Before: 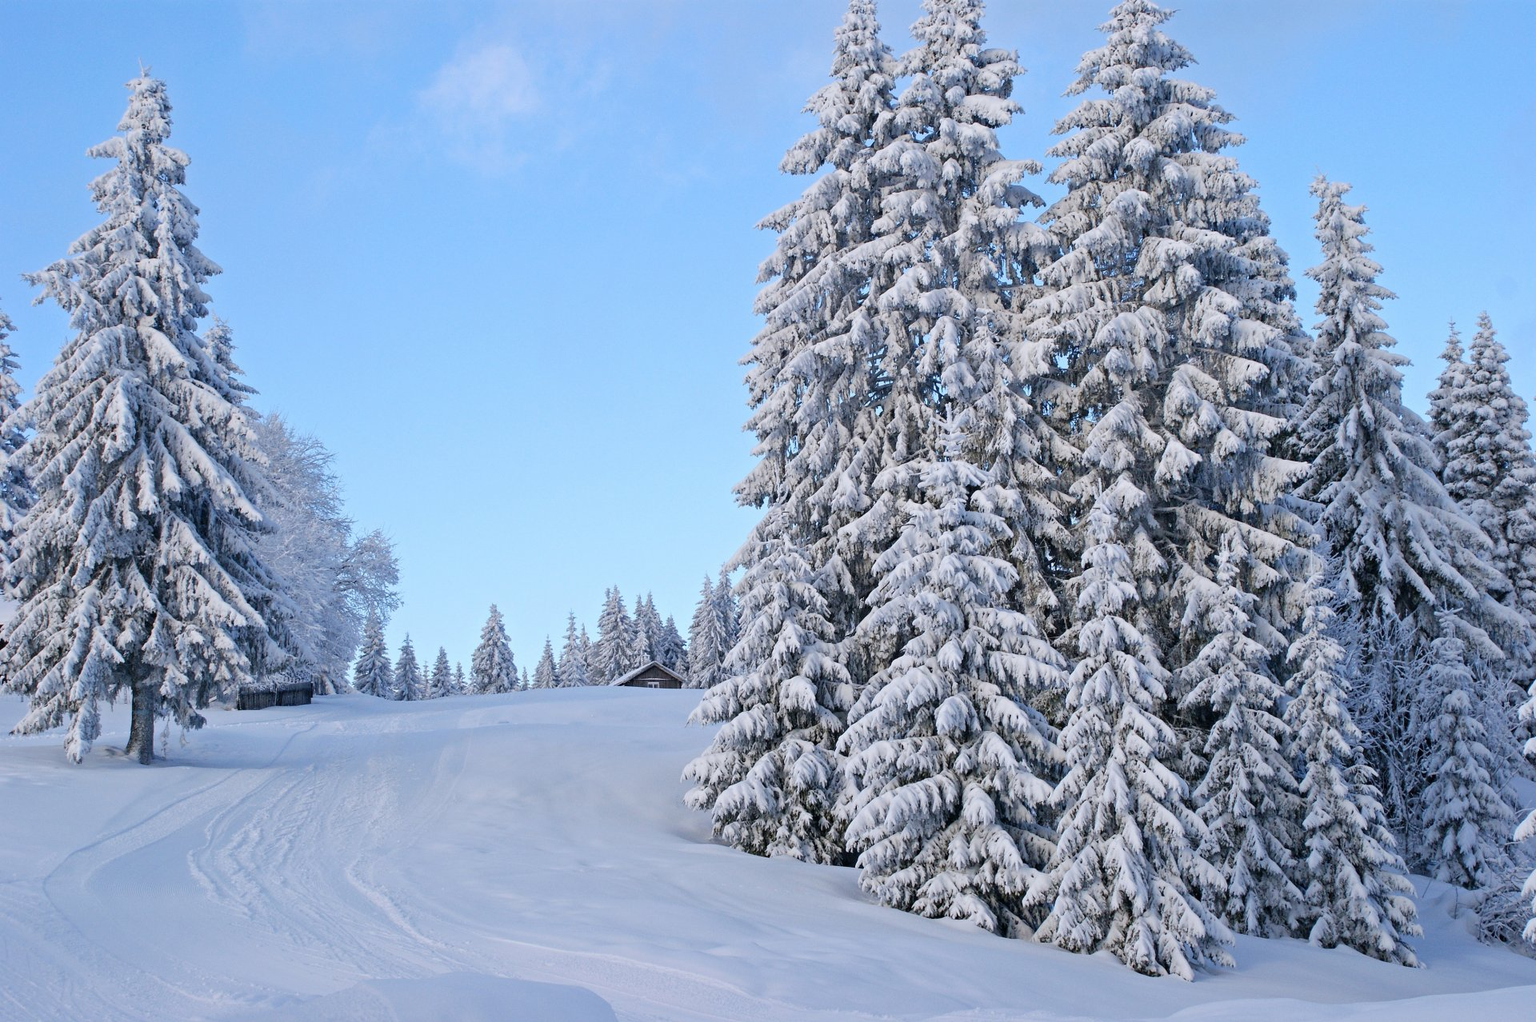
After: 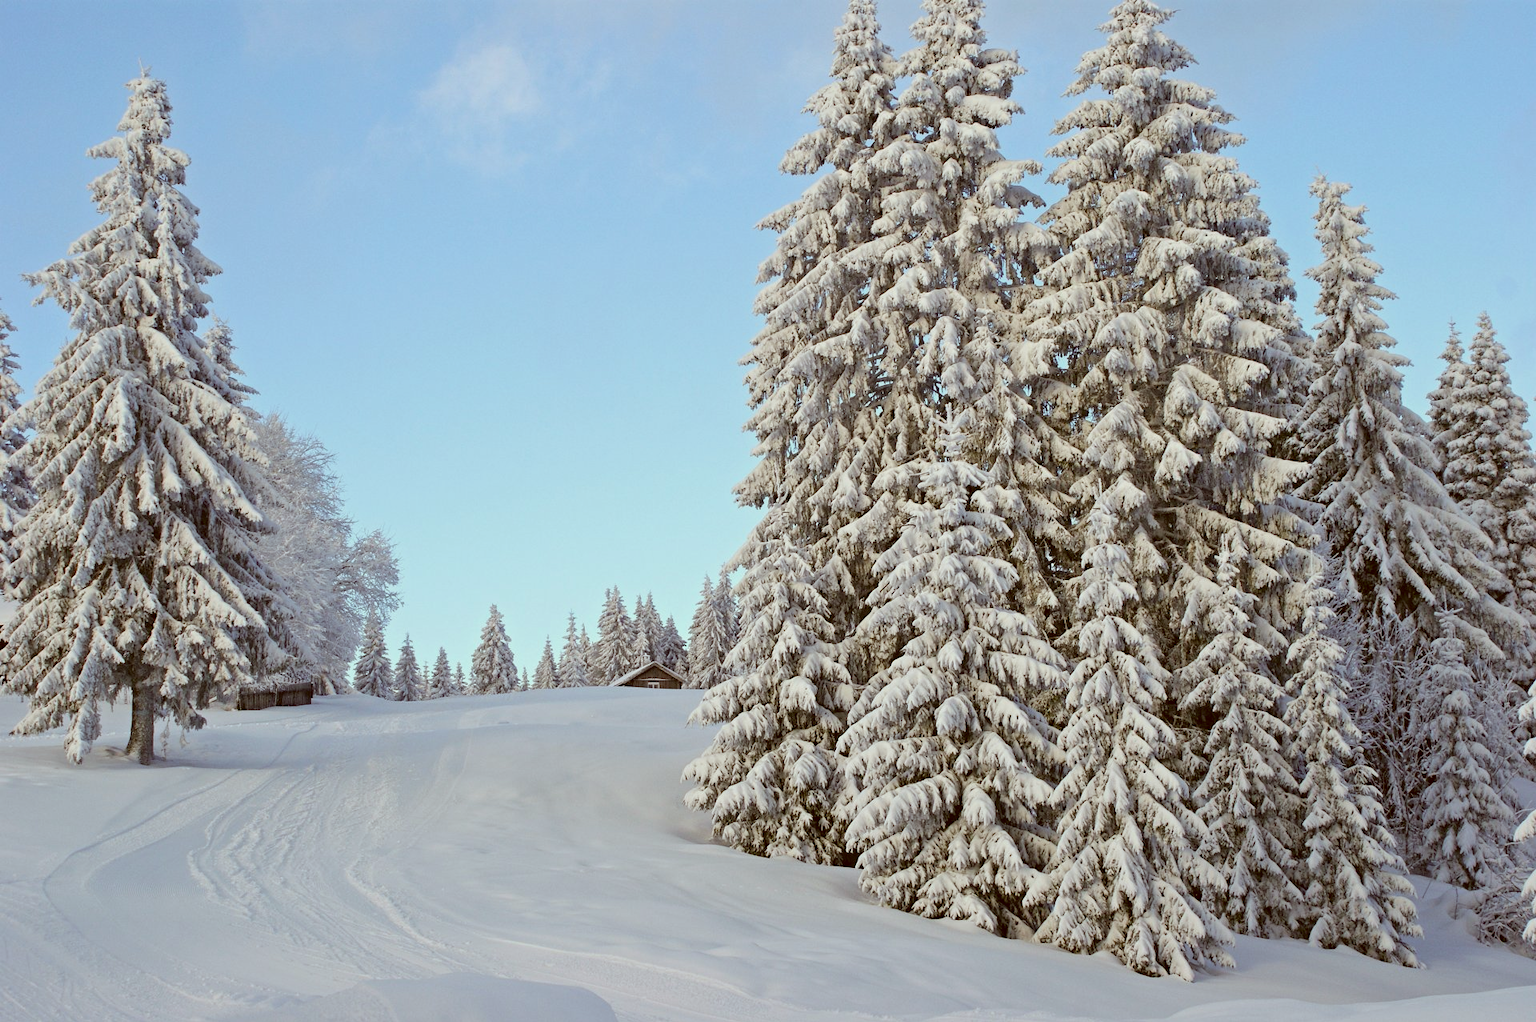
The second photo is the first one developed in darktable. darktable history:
color correction: highlights a* -5.26, highlights b* 9.8, shadows a* 9.32, shadows b* 24.13
